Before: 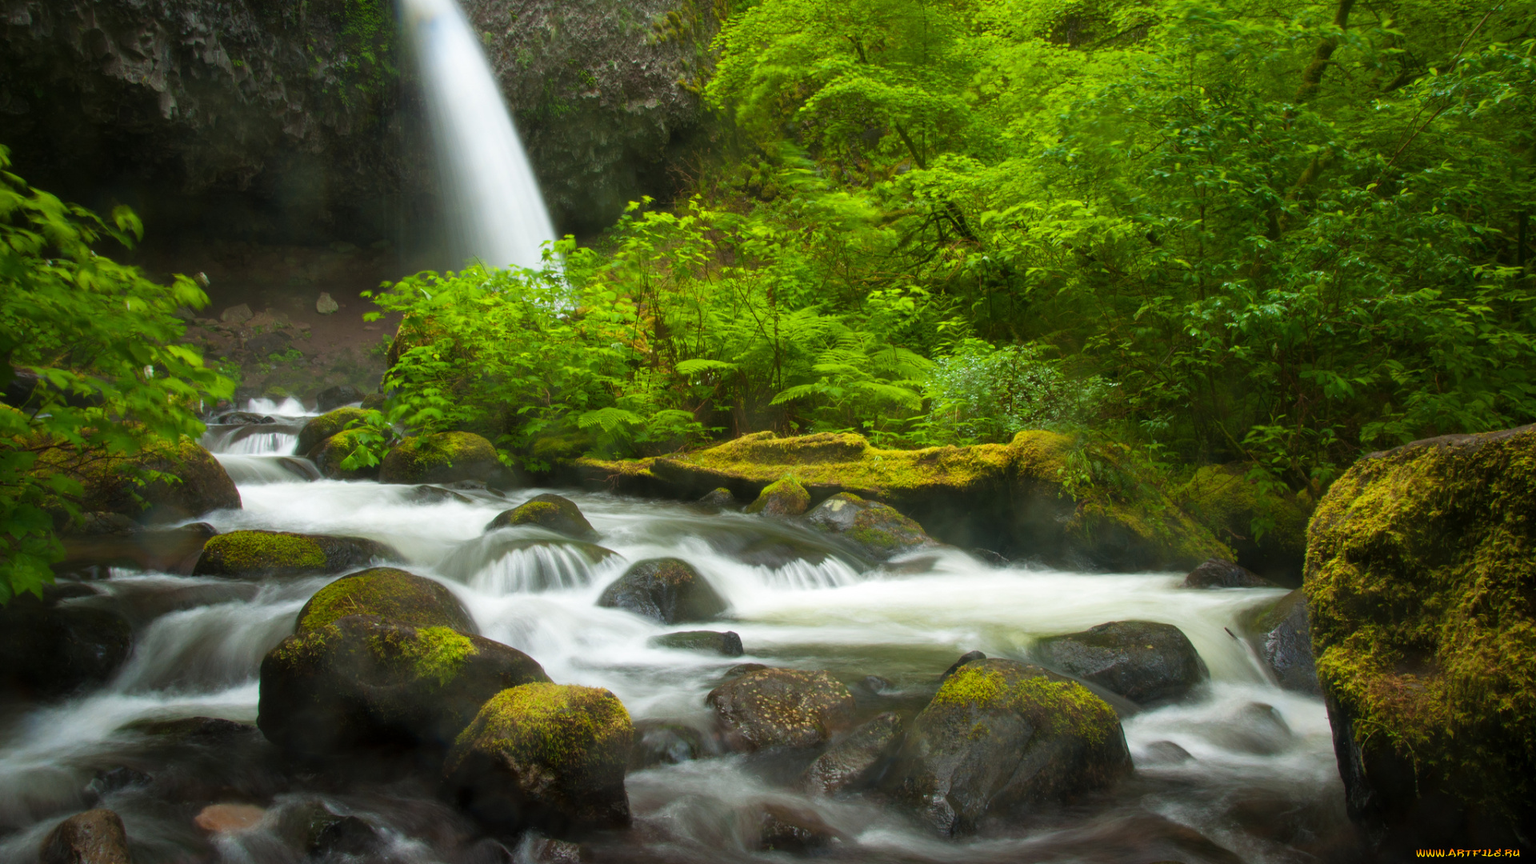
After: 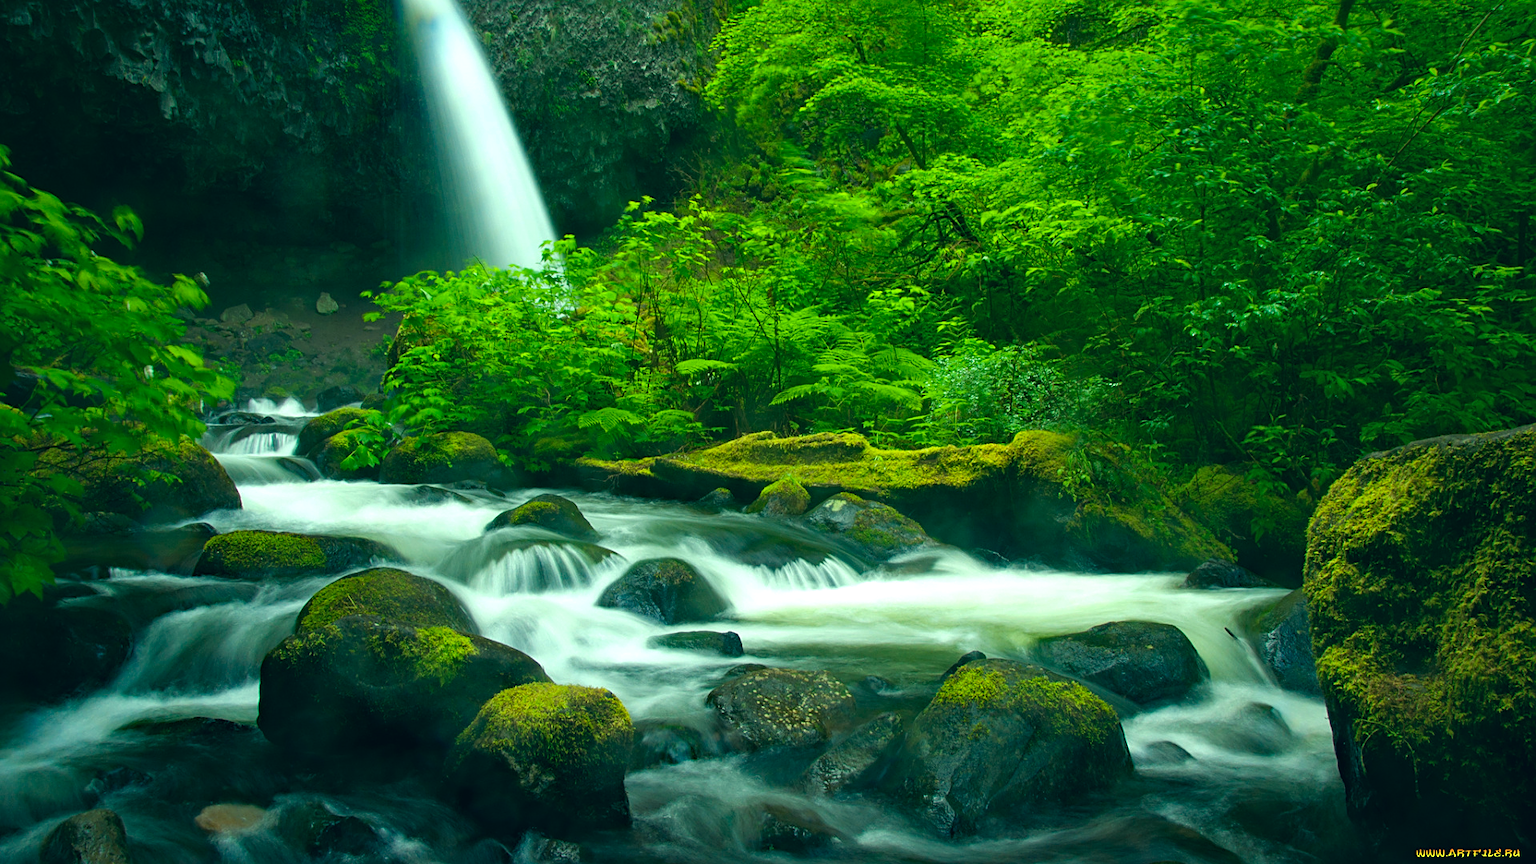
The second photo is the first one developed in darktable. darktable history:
haze removal: strength 0.29, distance 0.25, compatibility mode true, adaptive false
color correction: highlights a* -20.08, highlights b* 9.8, shadows a* -20.4, shadows b* -10.76
sharpen: on, module defaults
local contrast: mode bilateral grid, contrast 15, coarseness 36, detail 105%, midtone range 0.2
